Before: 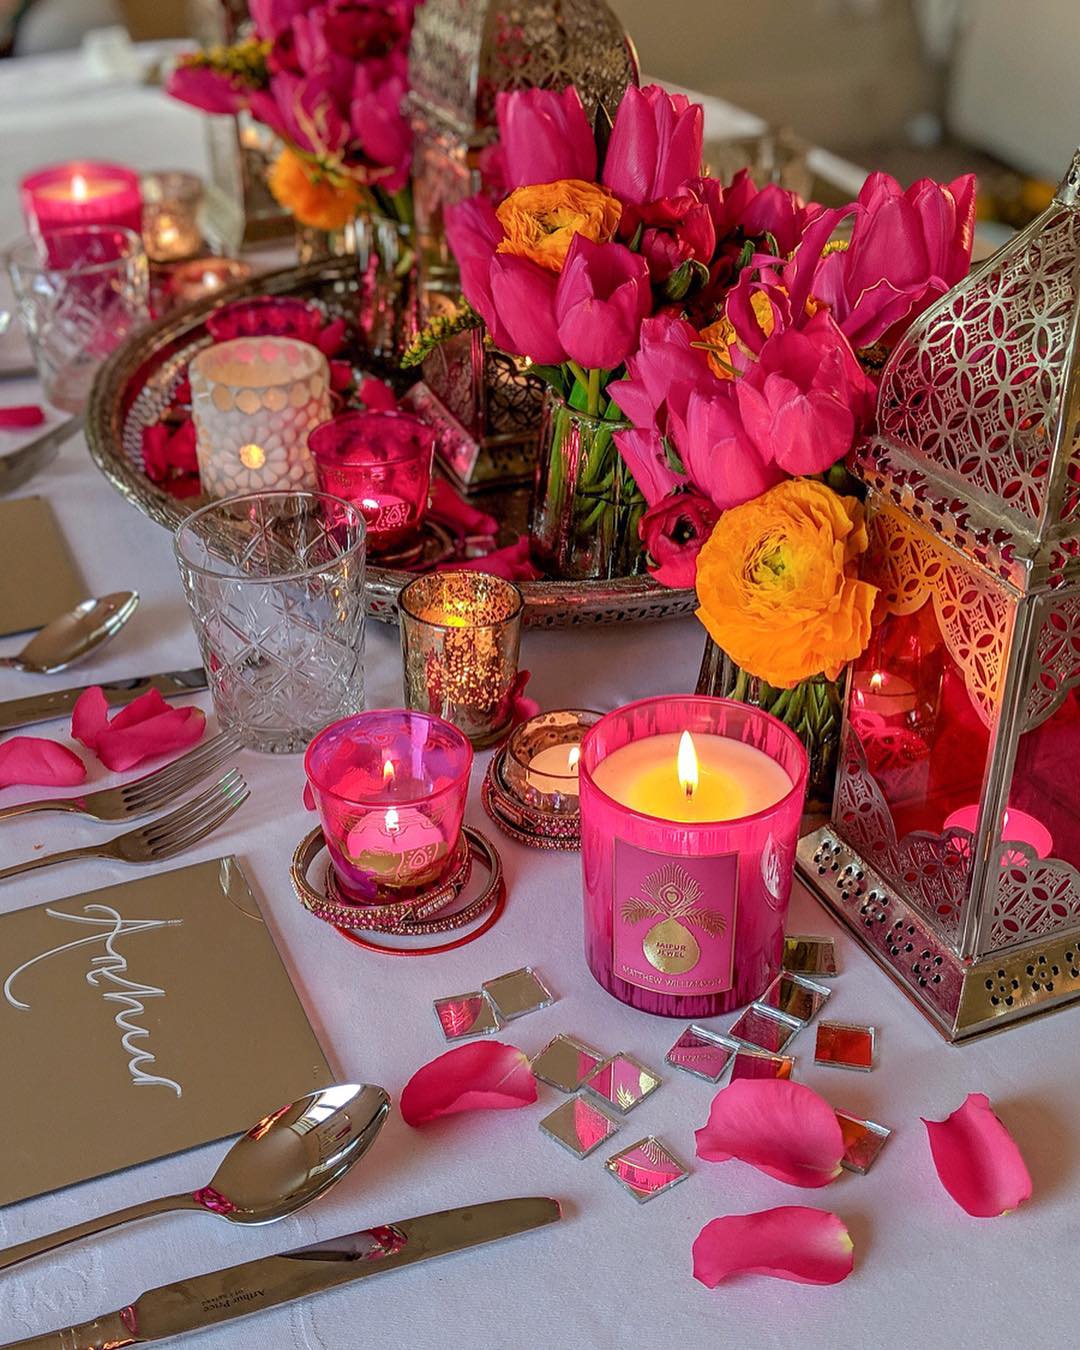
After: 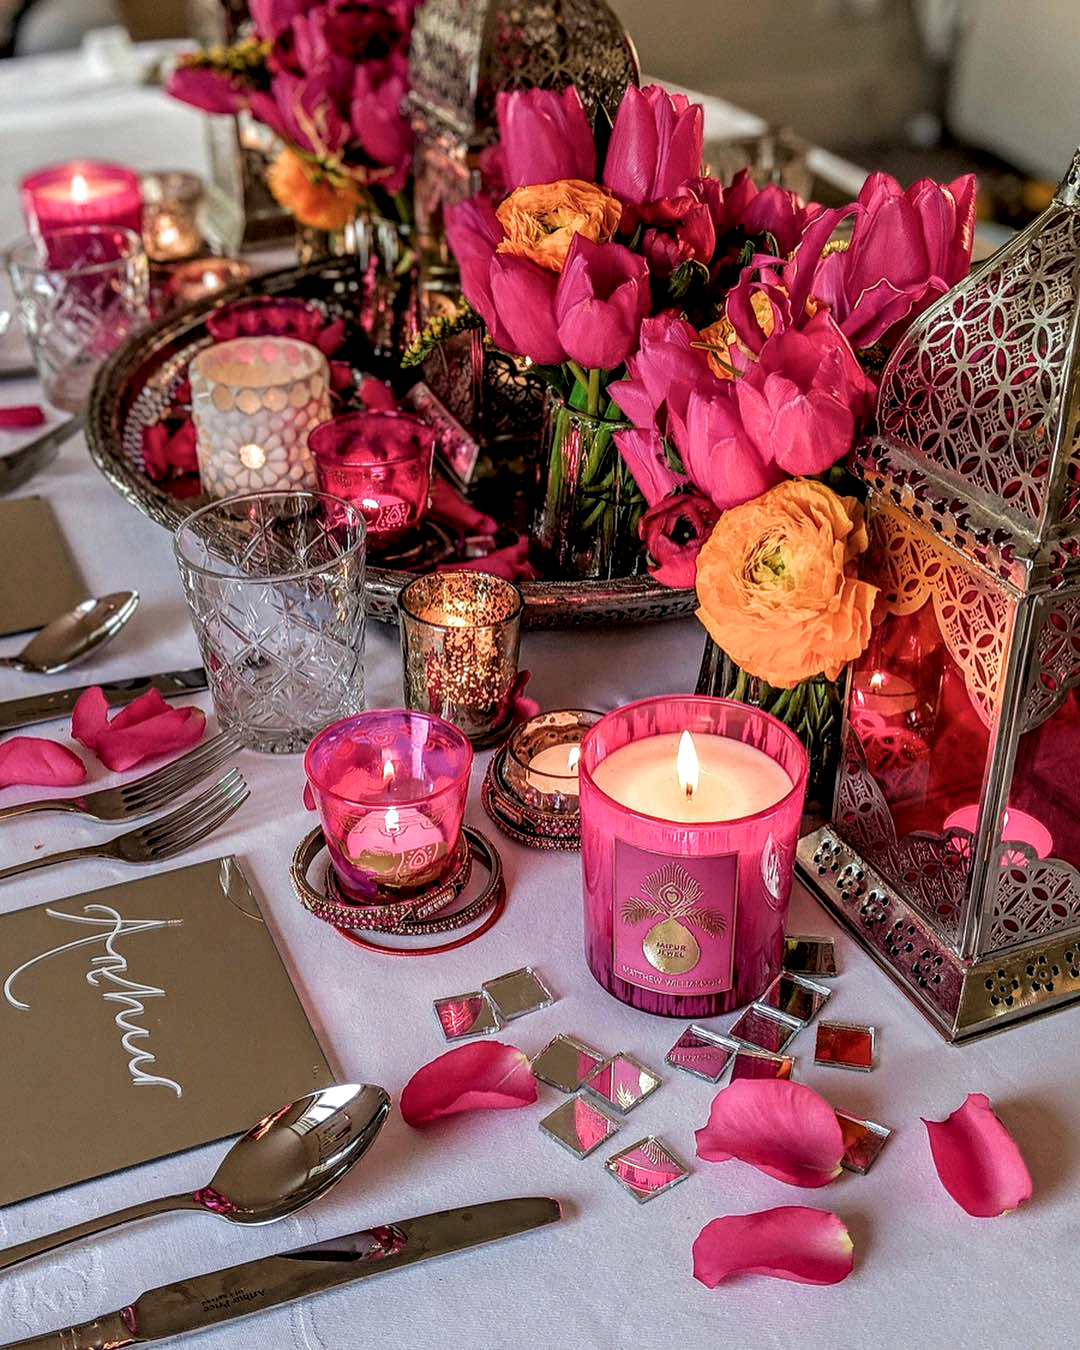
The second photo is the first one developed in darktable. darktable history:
filmic rgb: black relative exposure -8.2 EV, white relative exposure 2.2 EV, threshold 3 EV, hardness 7.11, latitude 75%, contrast 1.325, highlights saturation mix -2%, shadows ↔ highlights balance 30%, preserve chrominance RGB euclidean norm, color science v5 (2021), contrast in shadows safe, contrast in highlights safe, enable highlight reconstruction true
local contrast: detail 130%
